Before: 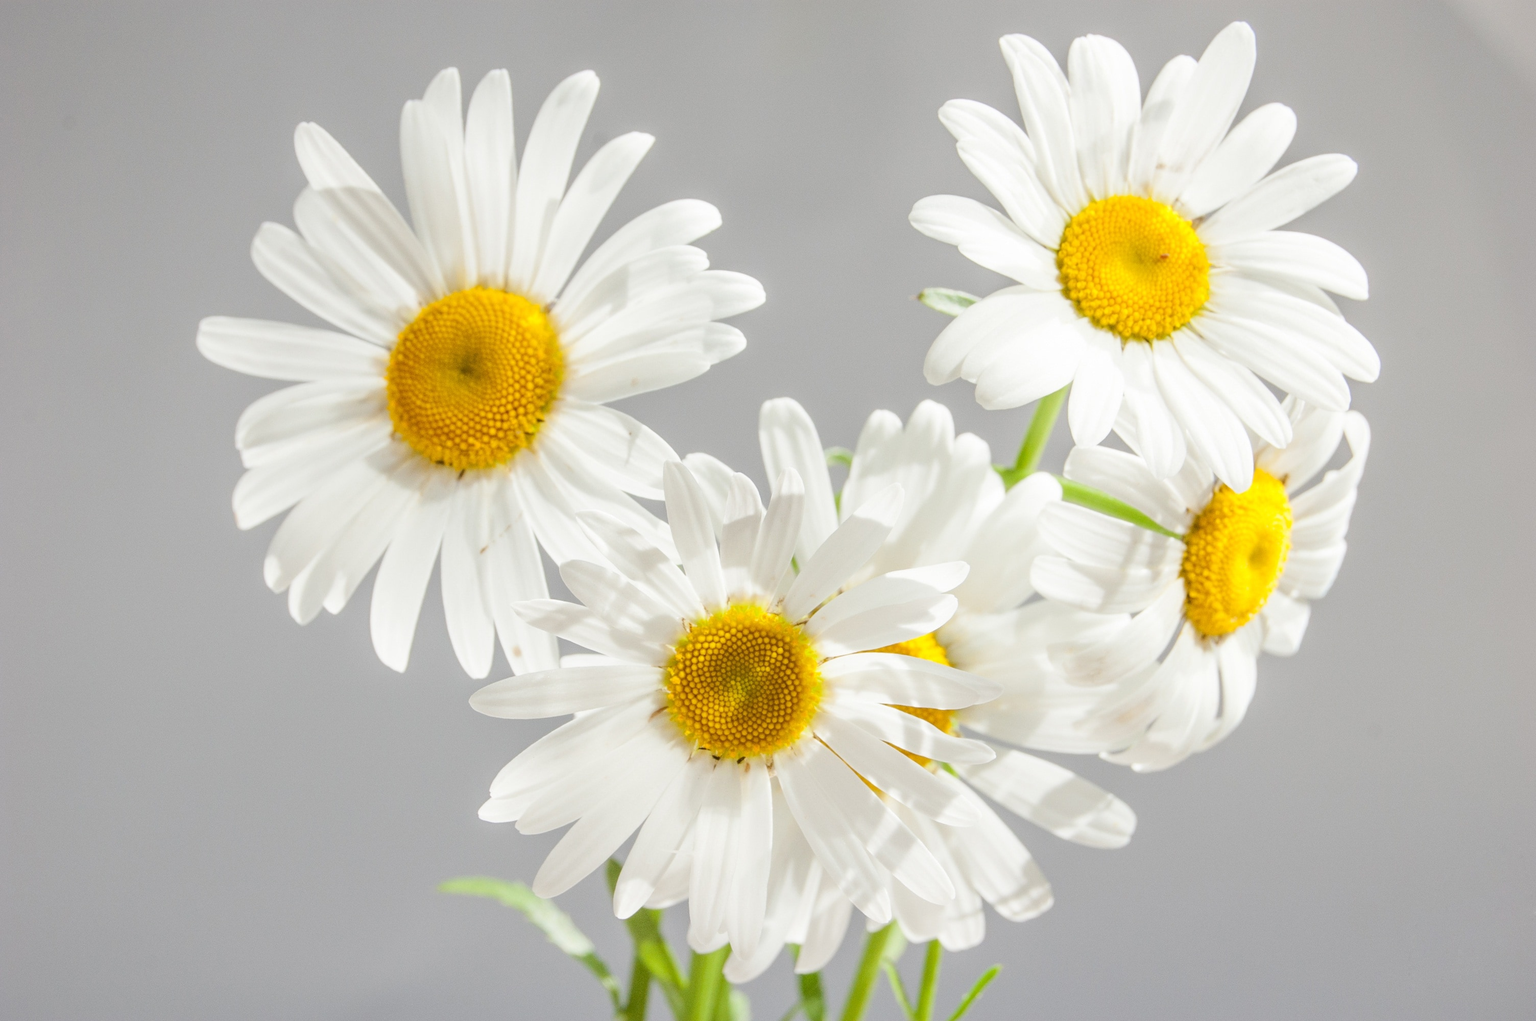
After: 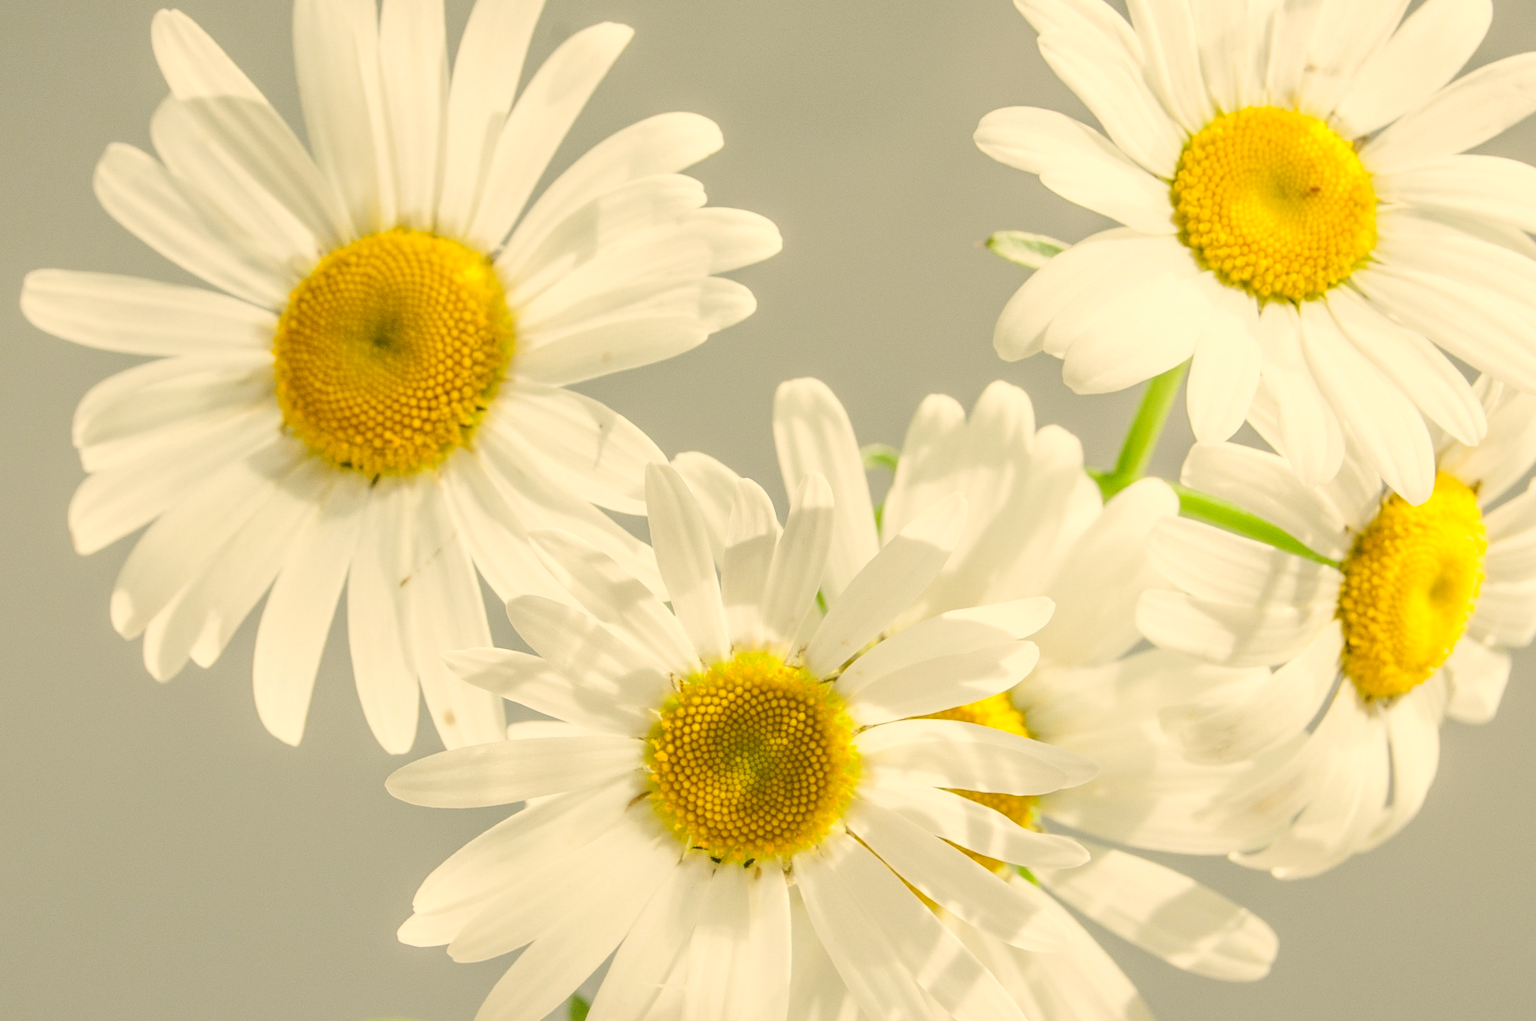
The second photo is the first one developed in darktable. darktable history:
color correction: highlights a* 5.3, highlights b* 24.26, shadows a* -15.58, shadows b* 4.02
crop and rotate: left 11.831%, top 11.346%, right 13.429%, bottom 13.899%
